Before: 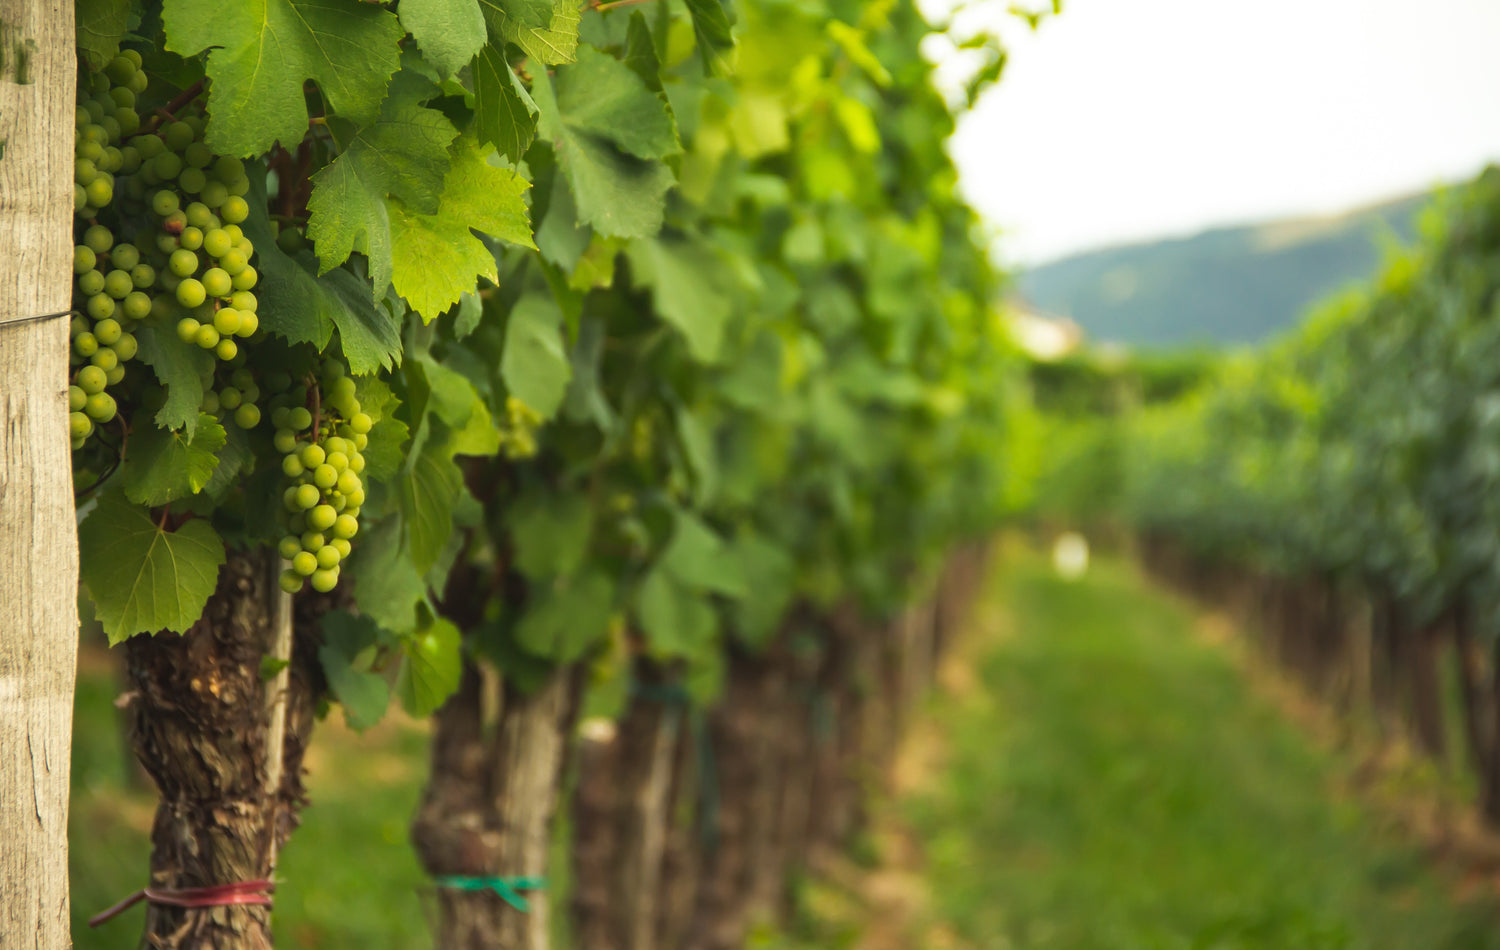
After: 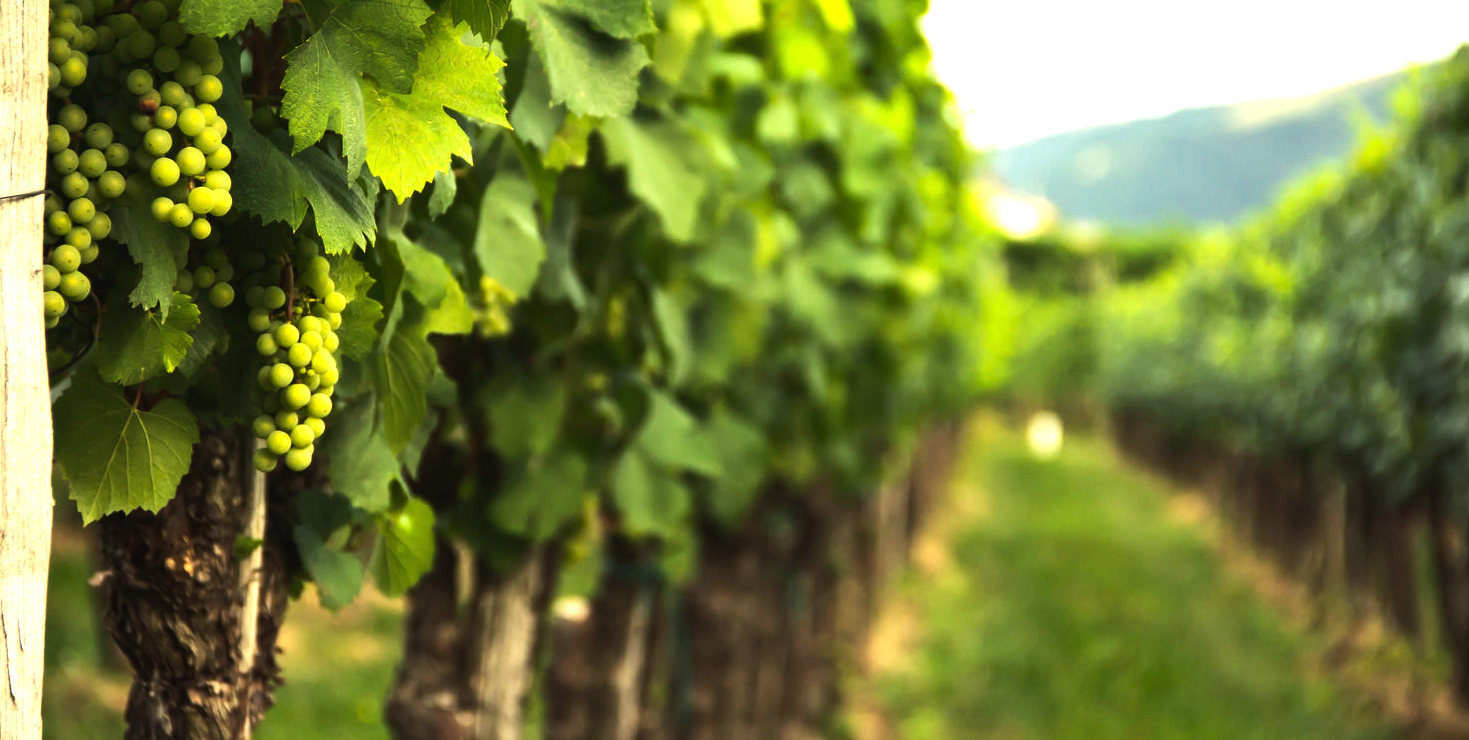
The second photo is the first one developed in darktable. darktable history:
crop and rotate: left 1.814%, top 12.818%, right 0.25%, bottom 9.225%
tone equalizer: -8 EV -1.08 EV, -7 EV -1.01 EV, -6 EV -0.867 EV, -5 EV -0.578 EV, -3 EV 0.578 EV, -2 EV 0.867 EV, -1 EV 1.01 EV, +0 EV 1.08 EV, edges refinement/feathering 500, mask exposure compensation -1.57 EV, preserve details no
white balance: red 1.009, blue 0.985
